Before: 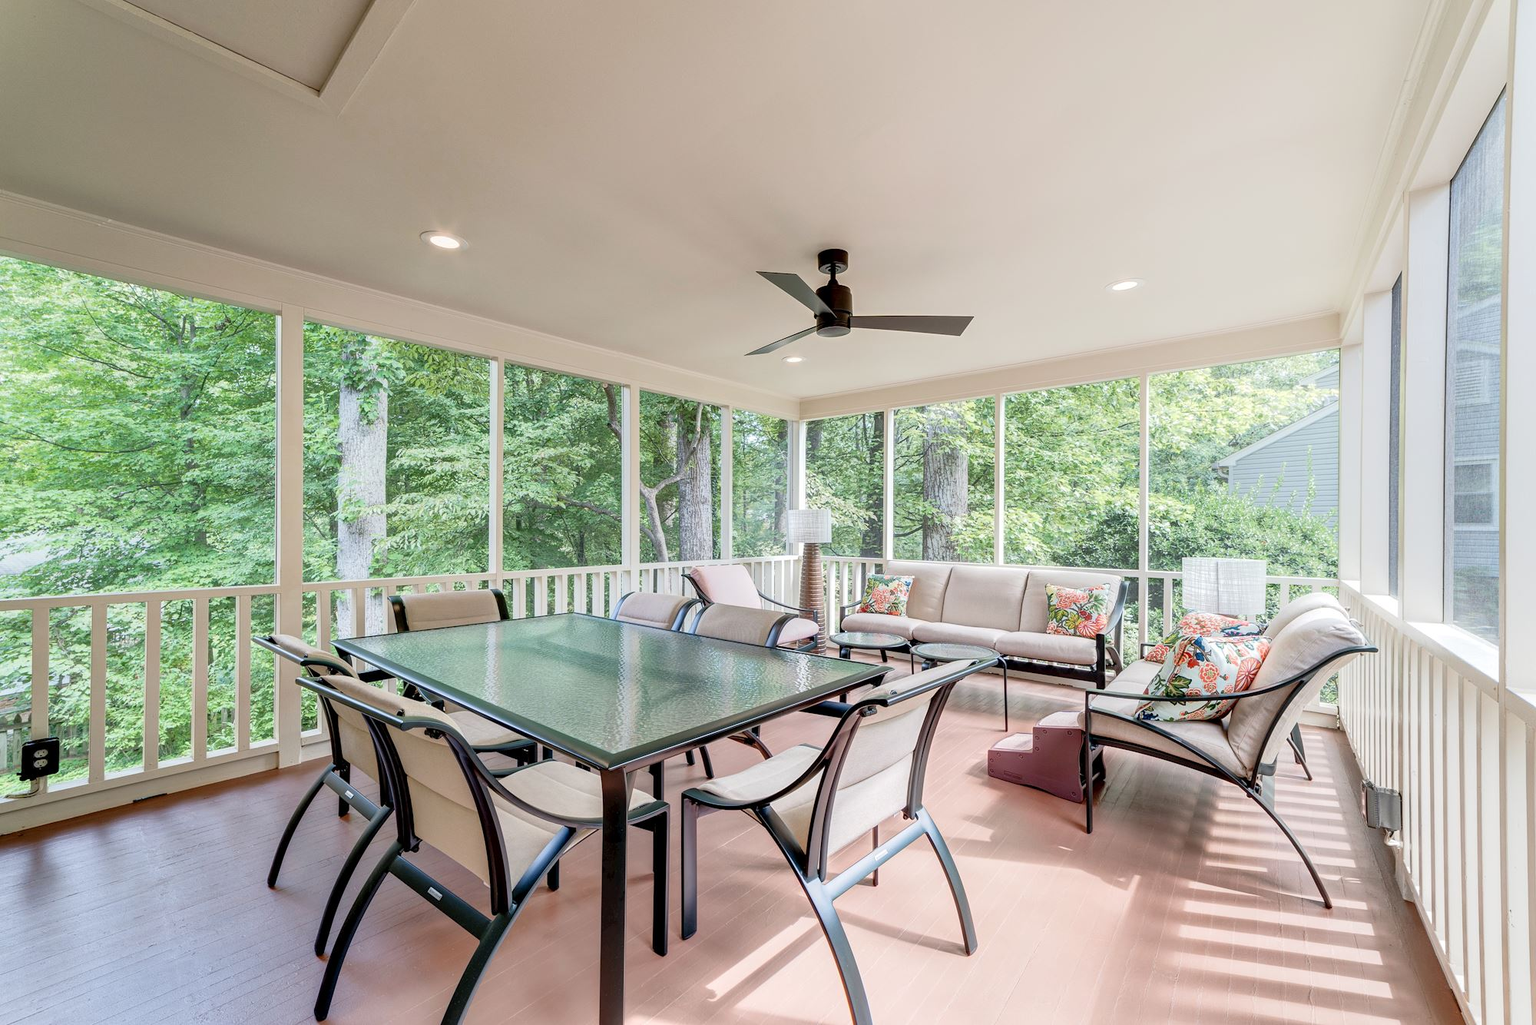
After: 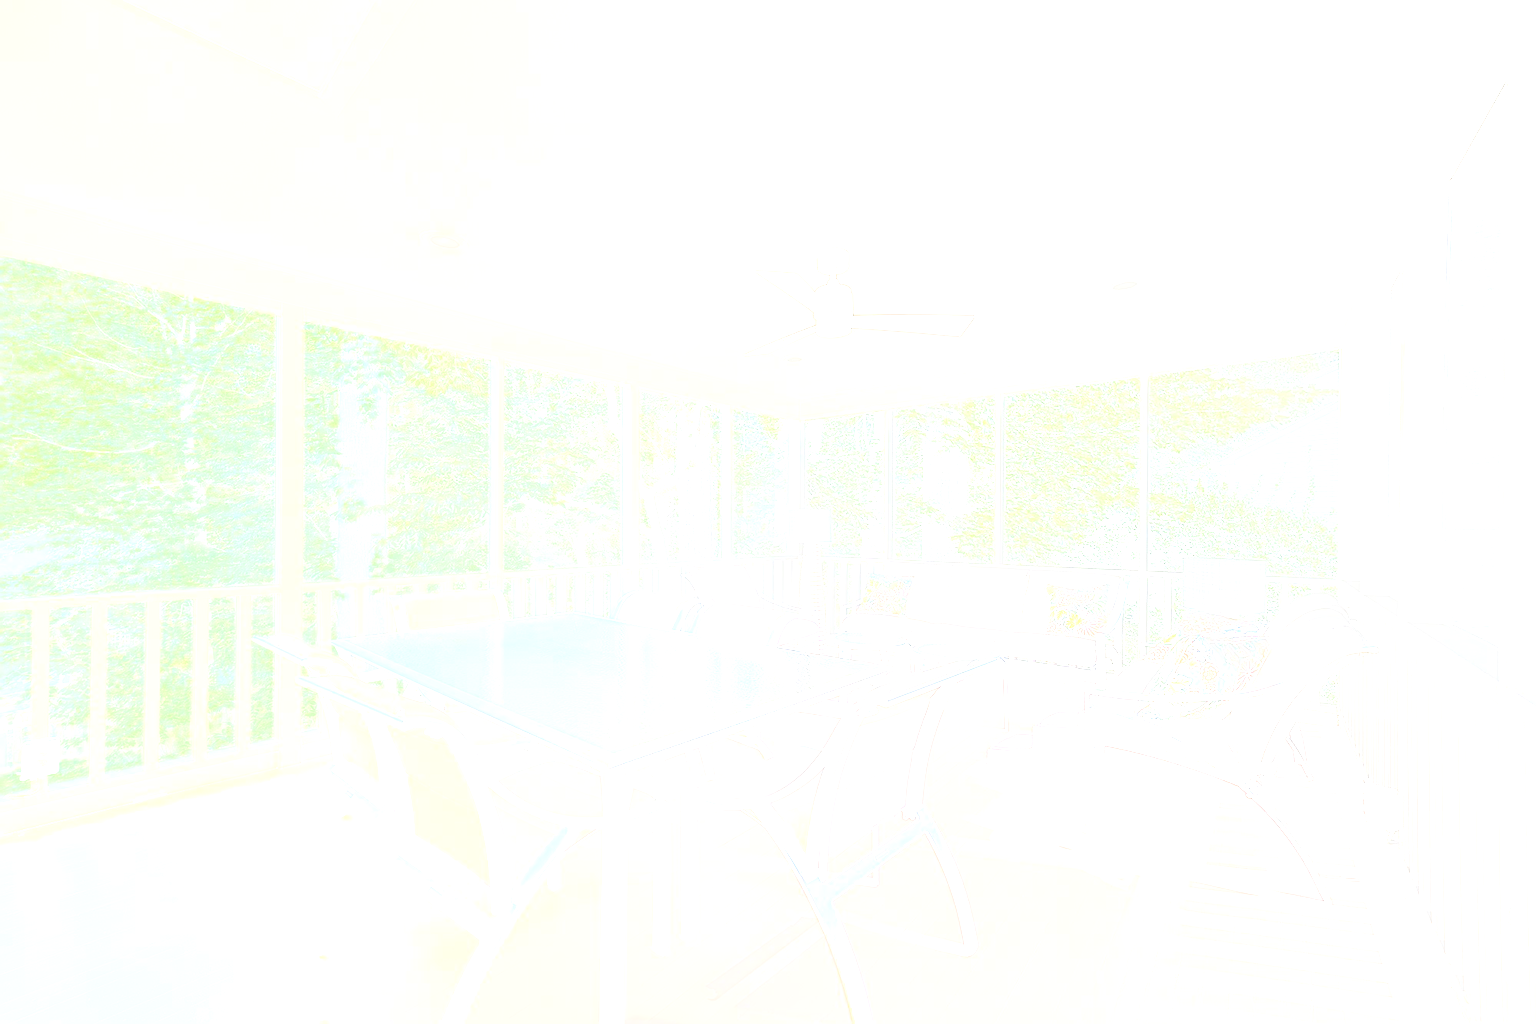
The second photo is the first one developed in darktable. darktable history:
bloom: size 85%, threshold 5%, strength 85%
sharpen: radius 1.4, amount 1.25, threshold 0.7
